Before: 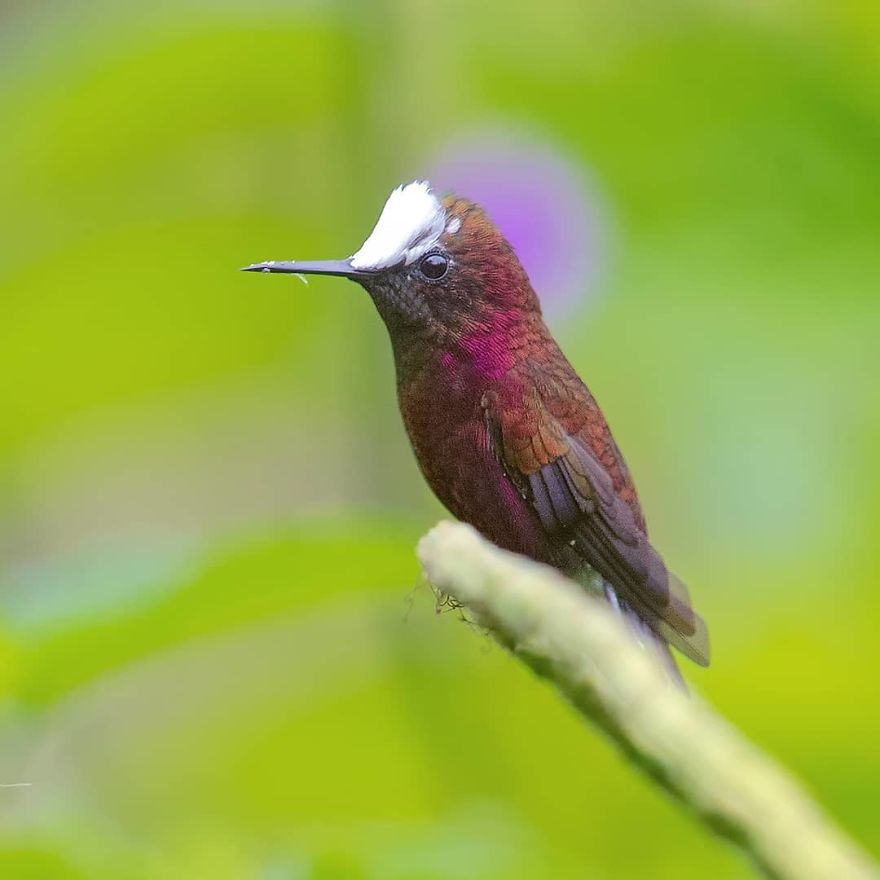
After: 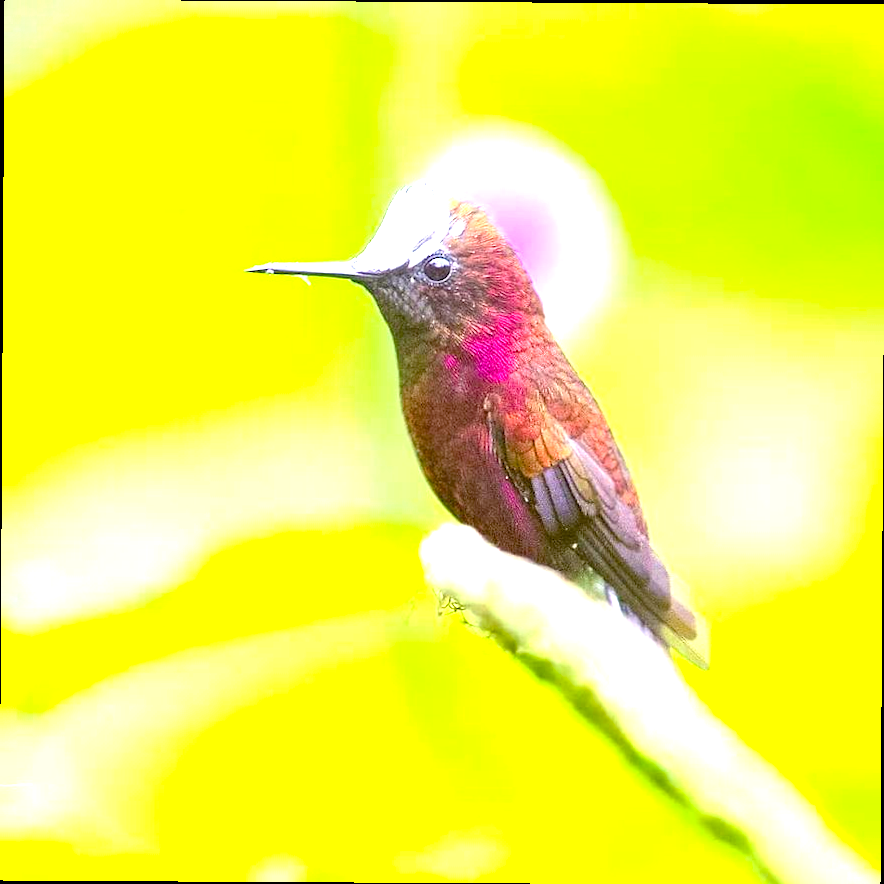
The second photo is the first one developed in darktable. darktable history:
crop and rotate: angle -0.326°
exposure: black level correction 0.001, exposure 1.861 EV, compensate exposure bias true, compensate highlight preservation false
color balance rgb: global offset › luminance -0.501%, perceptual saturation grading › global saturation 29.727%
contrast brightness saturation: saturation -0.039
